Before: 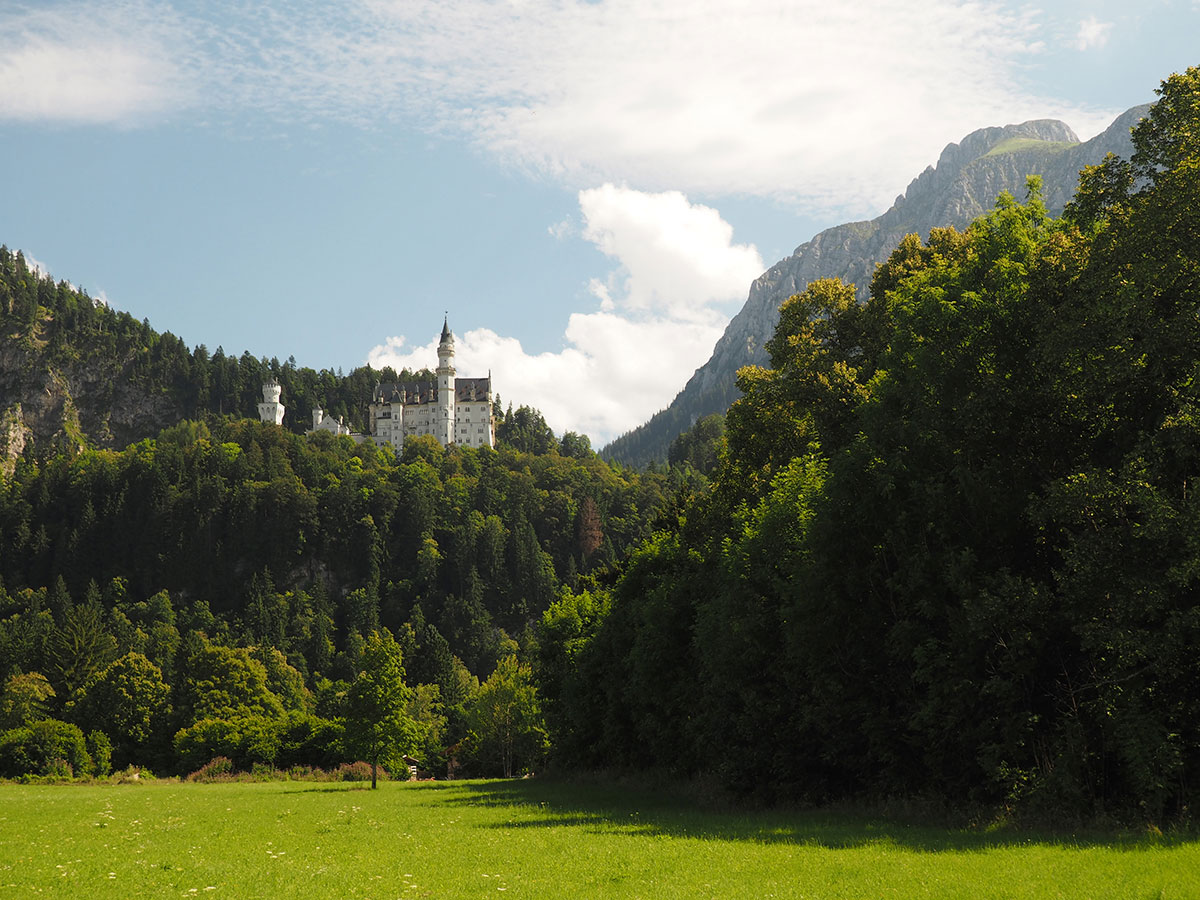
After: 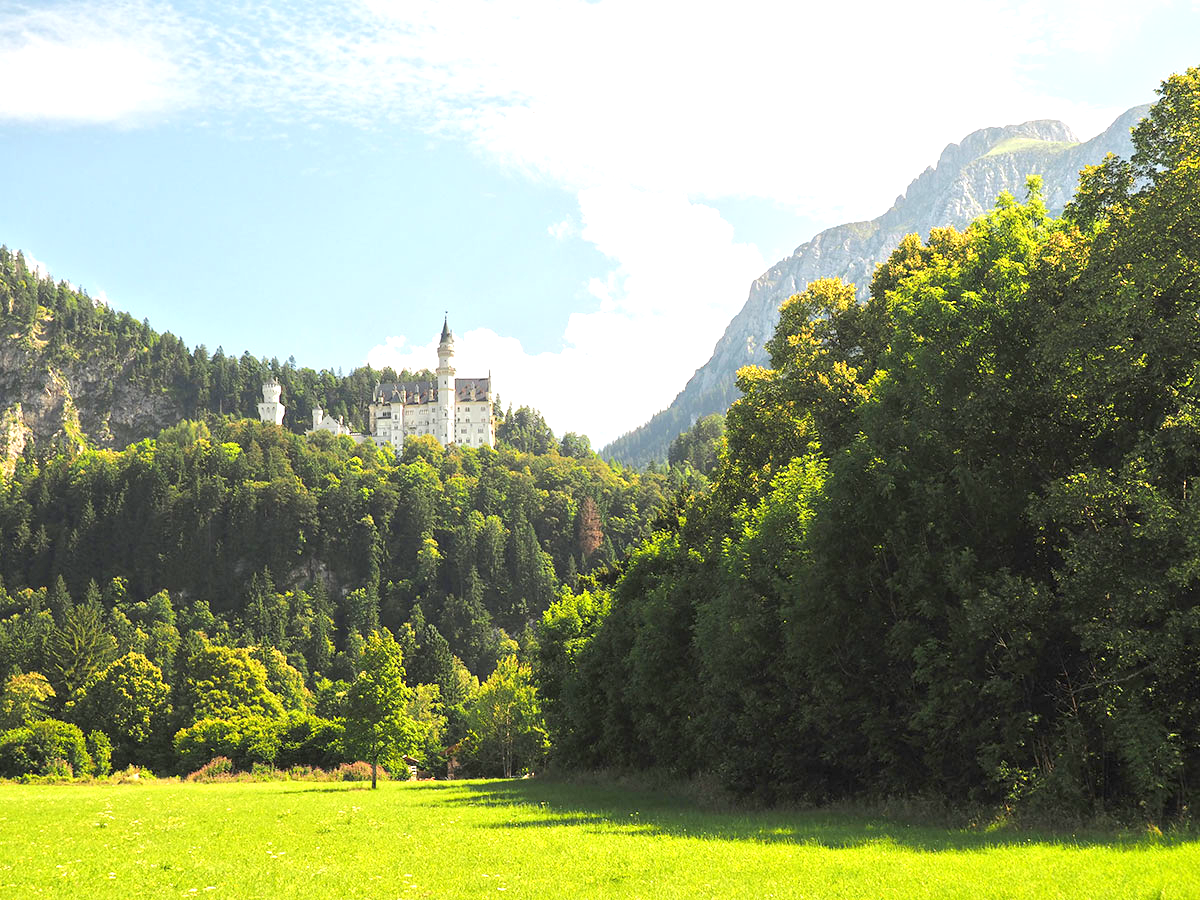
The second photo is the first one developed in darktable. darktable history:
tone equalizer: -8 EV 1.97 EV, -7 EV 1.99 EV, -6 EV 1.99 EV, -5 EV 1.99 EV, -4 EV 1.96 EV, -3 EV 1.48 EV, -2 EV 0.97 EV, -1 EV 0.524 EV, smoothing diameter 2.21%, edges refinement/feathering 20.08, mask exposure compensation -1.57 EV, filter diffusion 5
